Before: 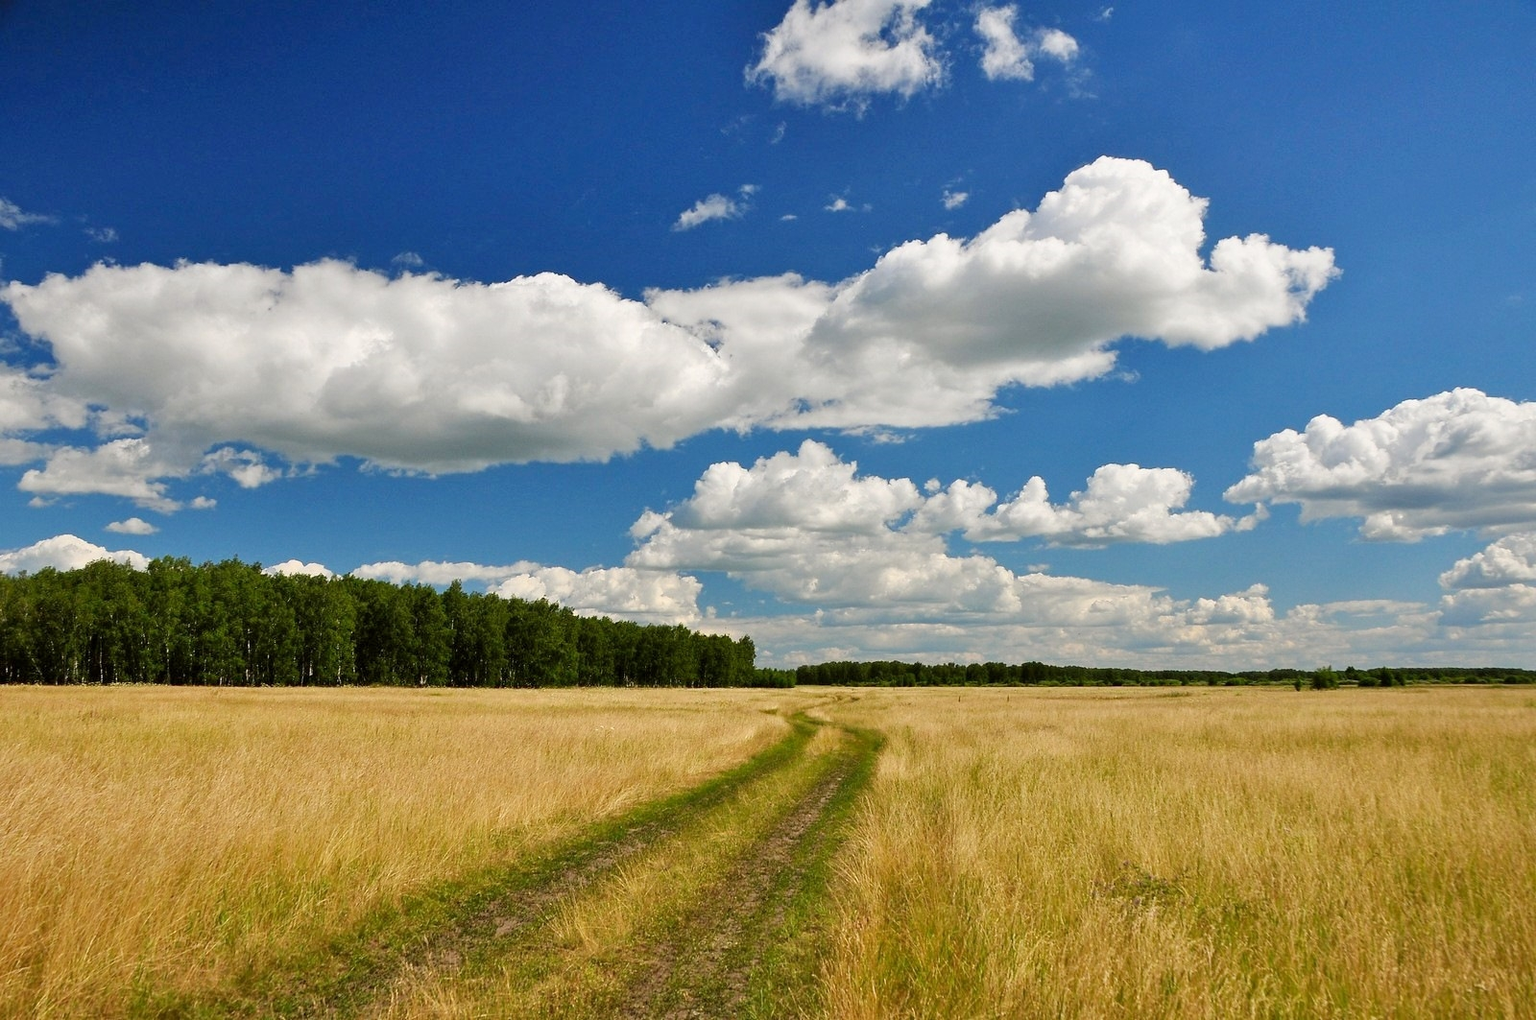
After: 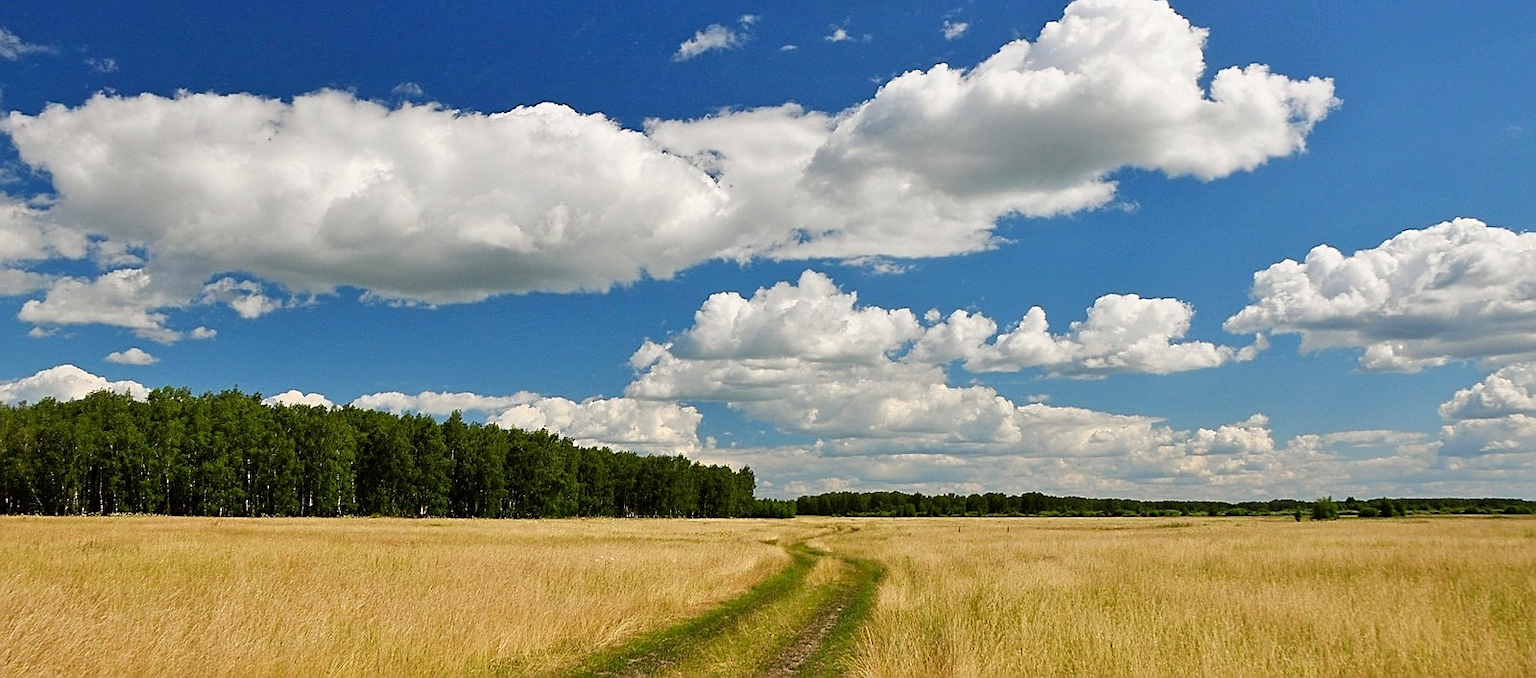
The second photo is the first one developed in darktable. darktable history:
sharpen: on, module defaults
crop: top 16.727%, bottom 16.727%
